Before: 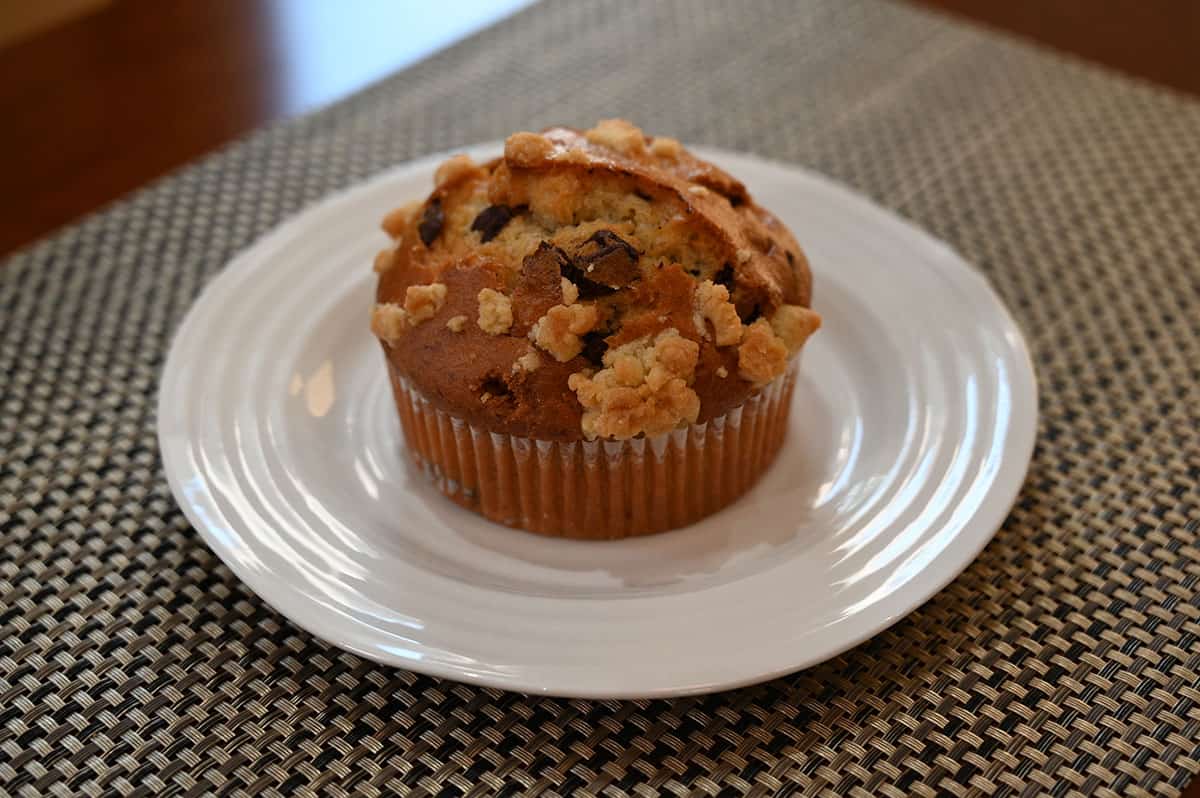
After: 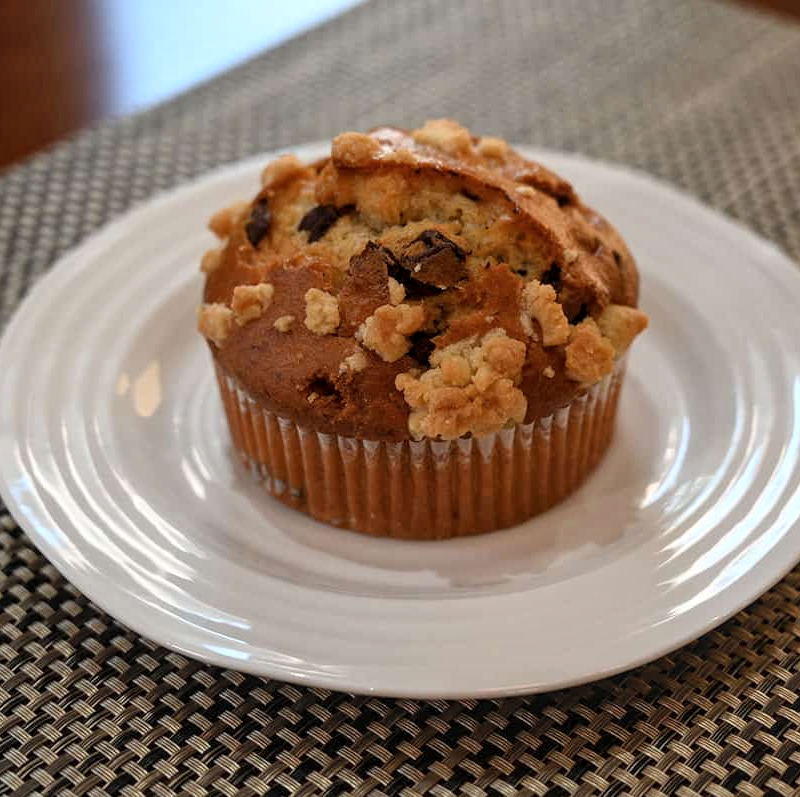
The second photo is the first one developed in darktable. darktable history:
contrast brightness saturation: contrast 0.049, brightness 0.064, saturation 0.013
local contrast: on, module defaults
crop and rotate: left 14.444%, right 18.858%
